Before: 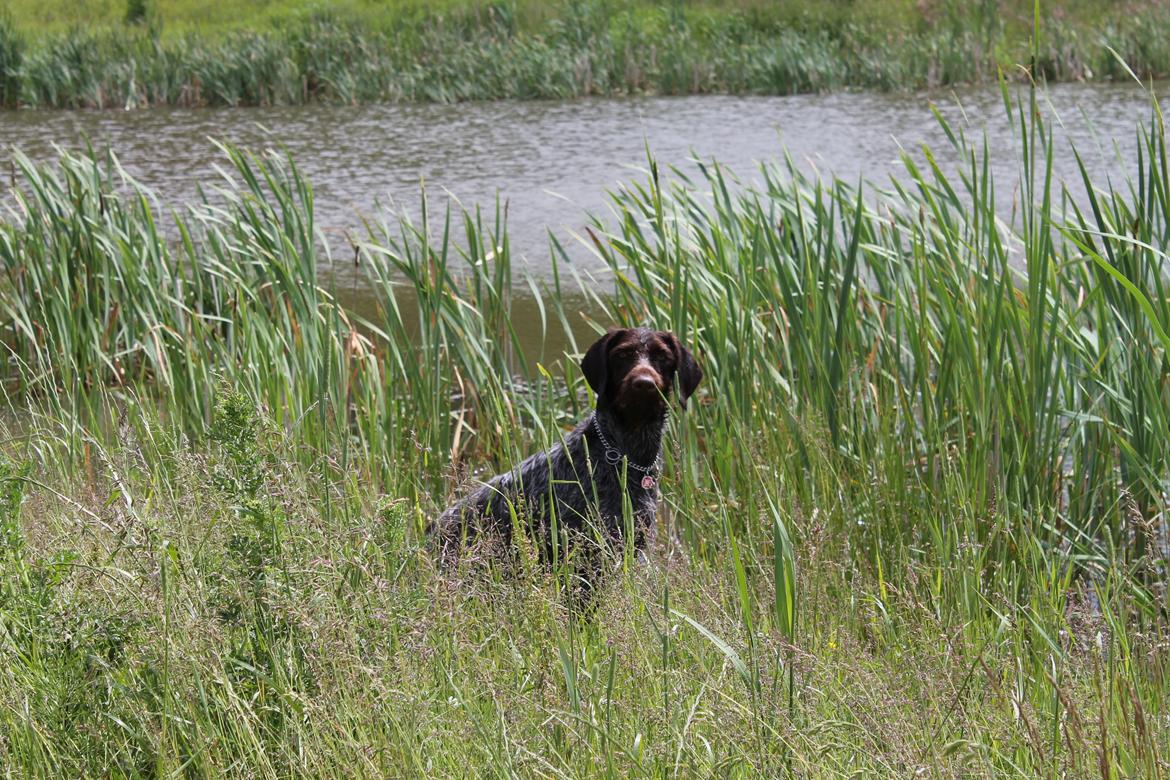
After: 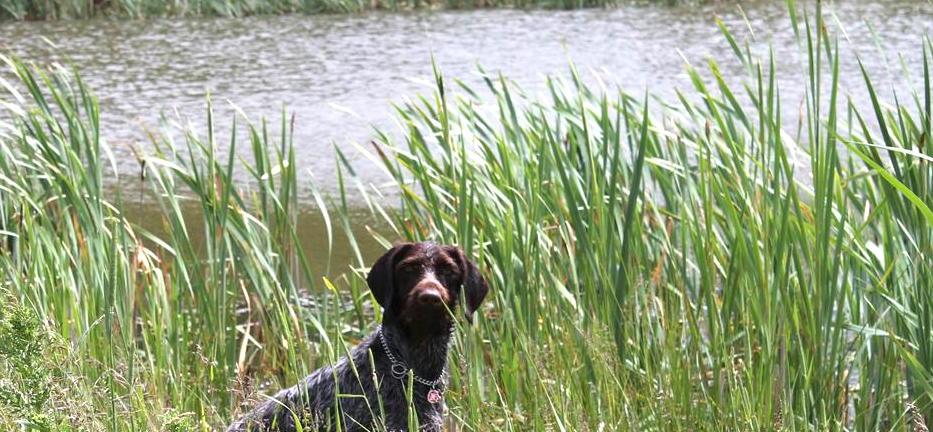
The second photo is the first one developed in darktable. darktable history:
crop: left 18.327%, top 11.095%, right 1.913%, bottom 33.215%
exposure: black level correction 0, exposure 0.704 EV
